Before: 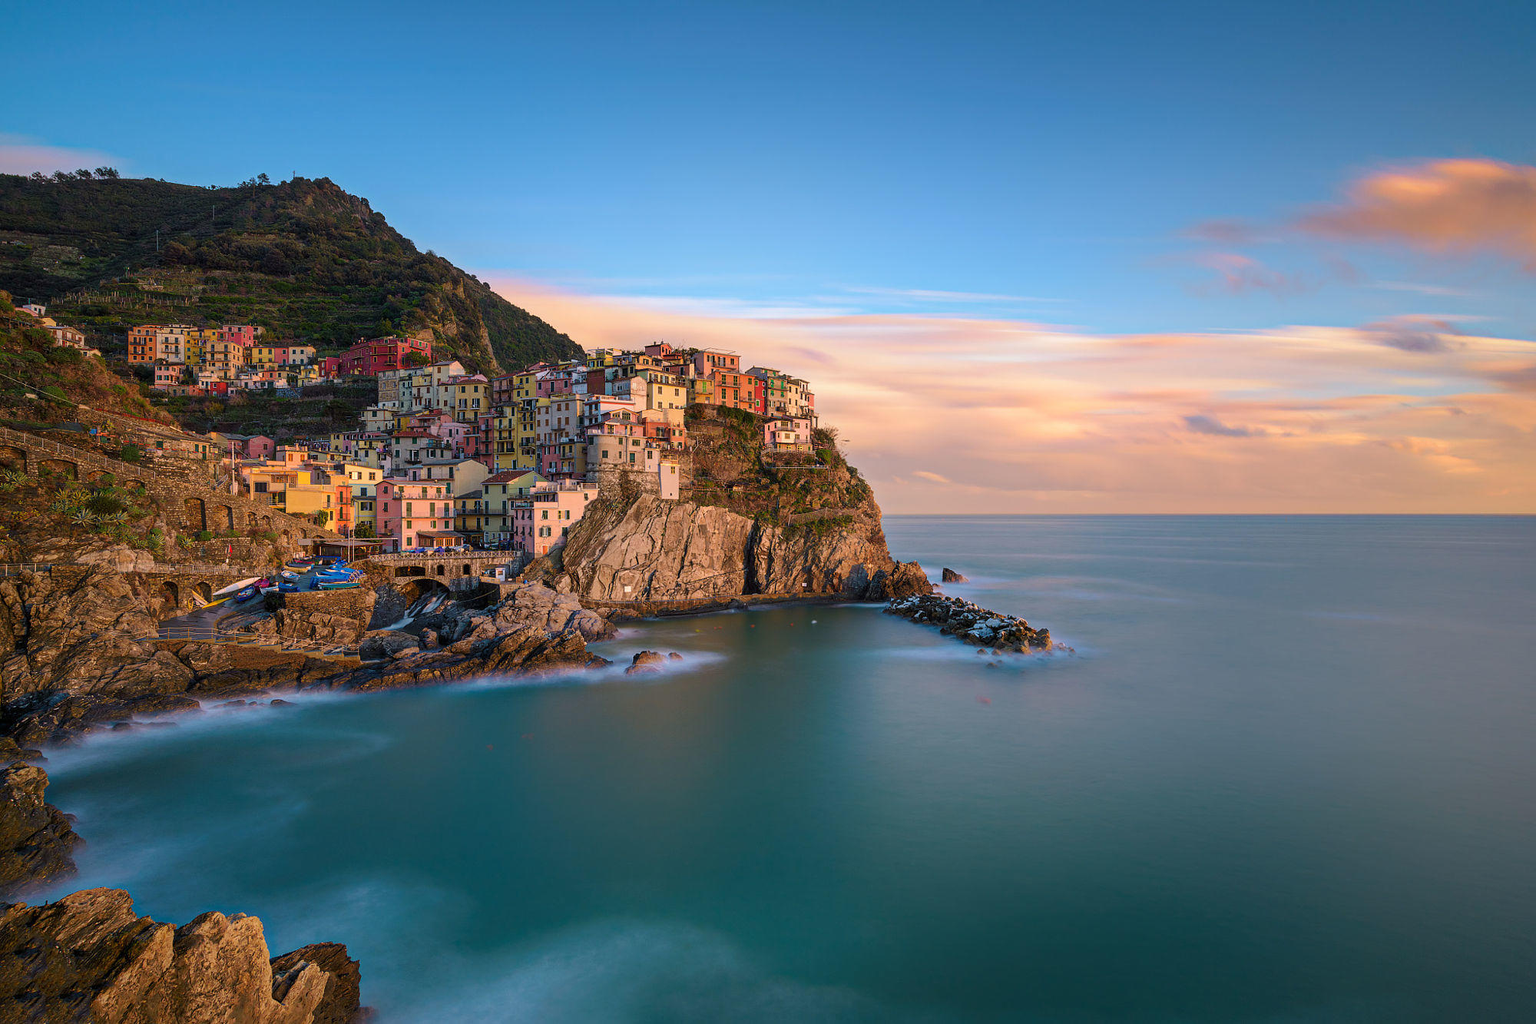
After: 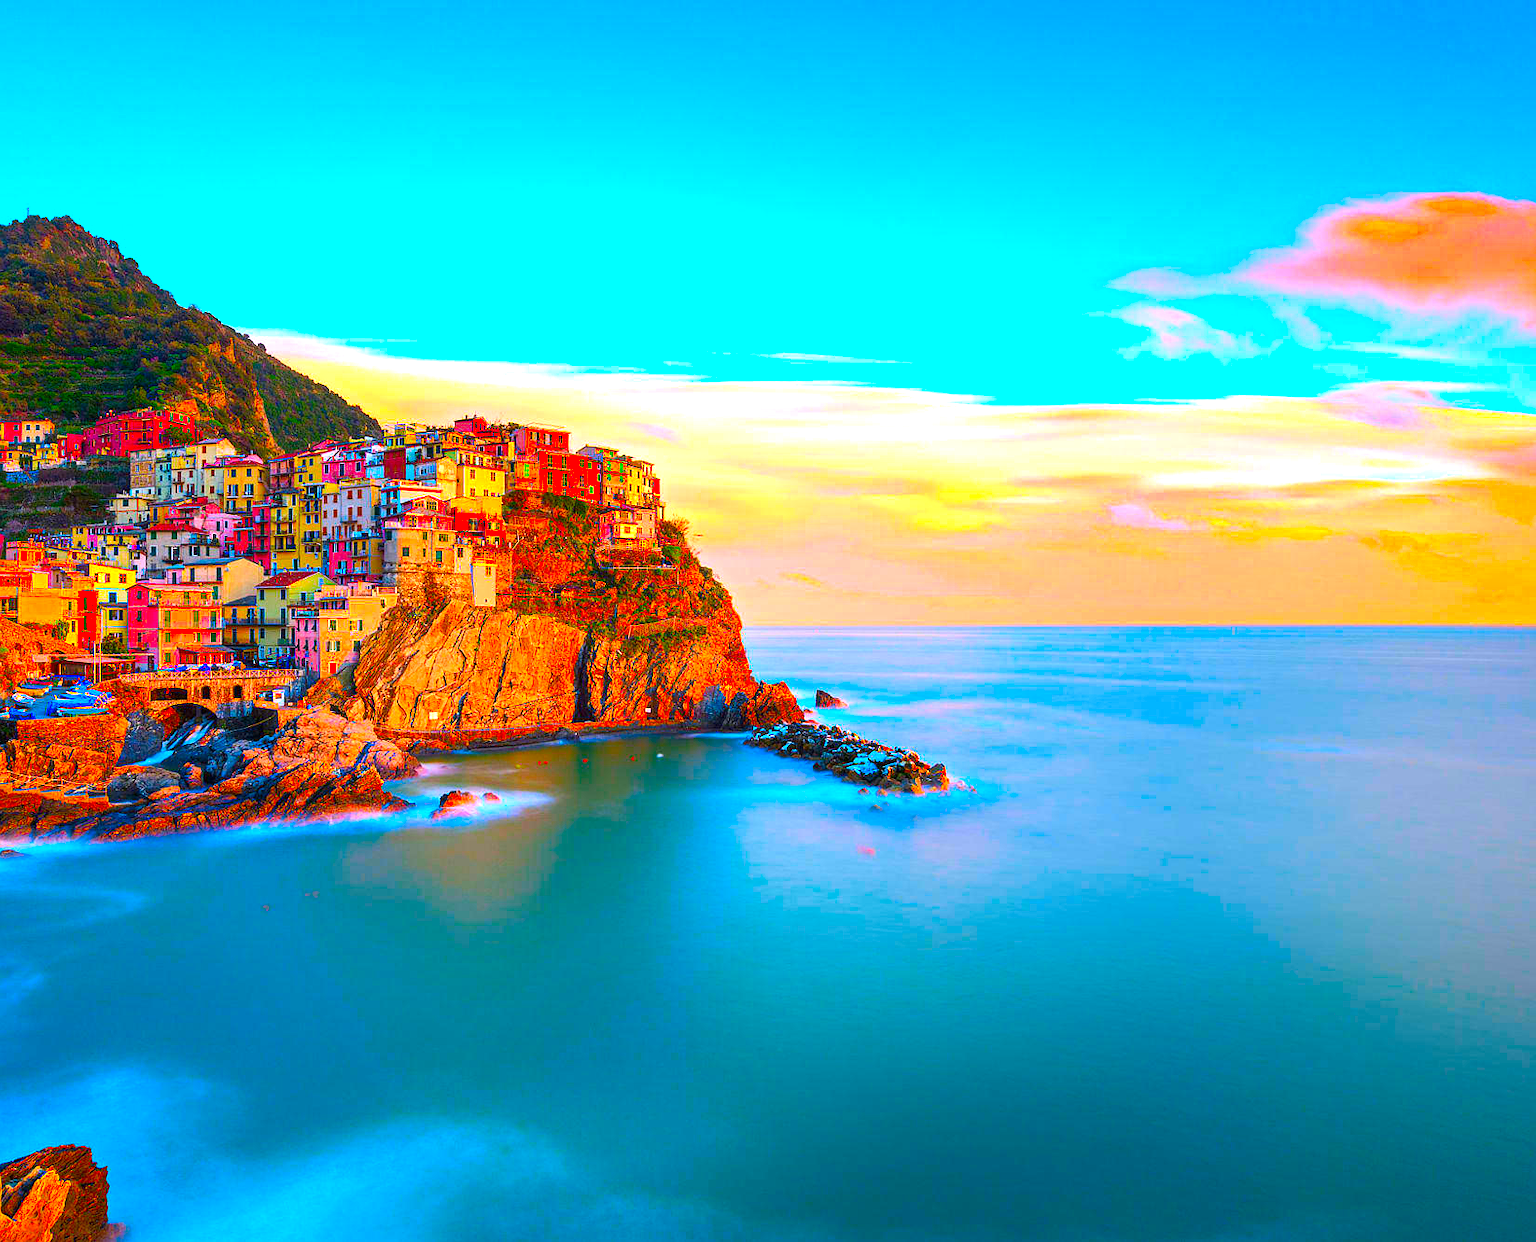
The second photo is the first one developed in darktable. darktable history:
contrast brightness saturation: contrast 0.092, saturation 0.285
crop: left 17.652%, bottom 0.037%
color correction: highlights b* -0.054, saturation 2.18
exposure: exposure 1.201 EV, compensate highlight preservation false
